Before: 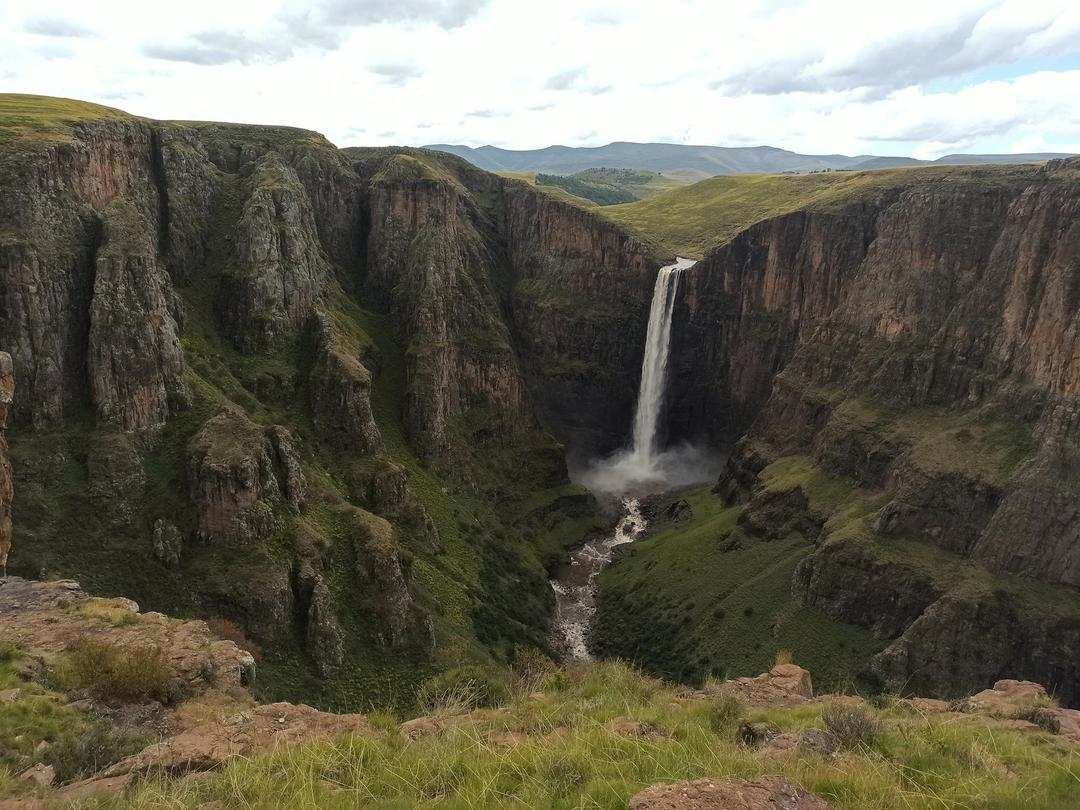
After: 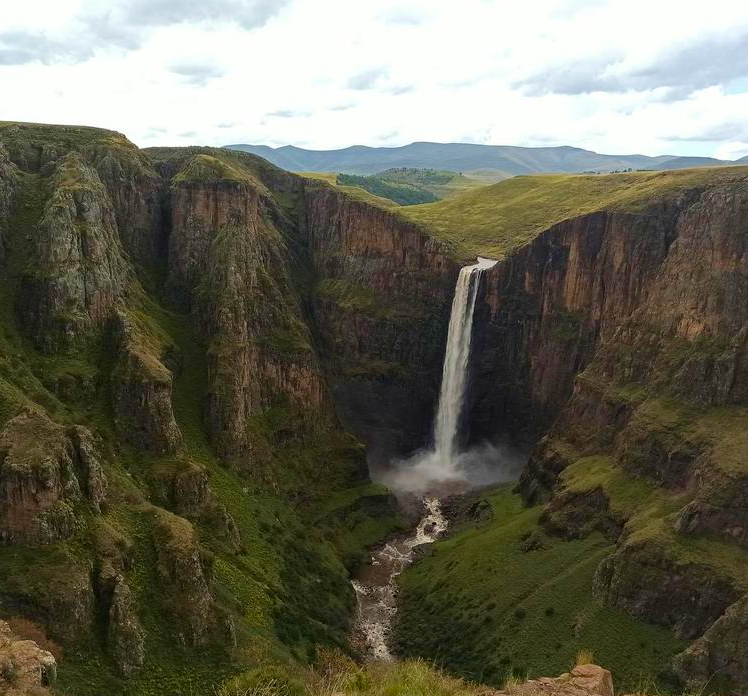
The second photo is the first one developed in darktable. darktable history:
color balance rgb: perceptual saturation grading › global saturation 20%, perceptual saturation grading › highlights -25%, perceptual saturation grading › shadows 25%
velvia: on, module defaults
crop: left 18.479%, right 12.2%, bottom 13.971%
